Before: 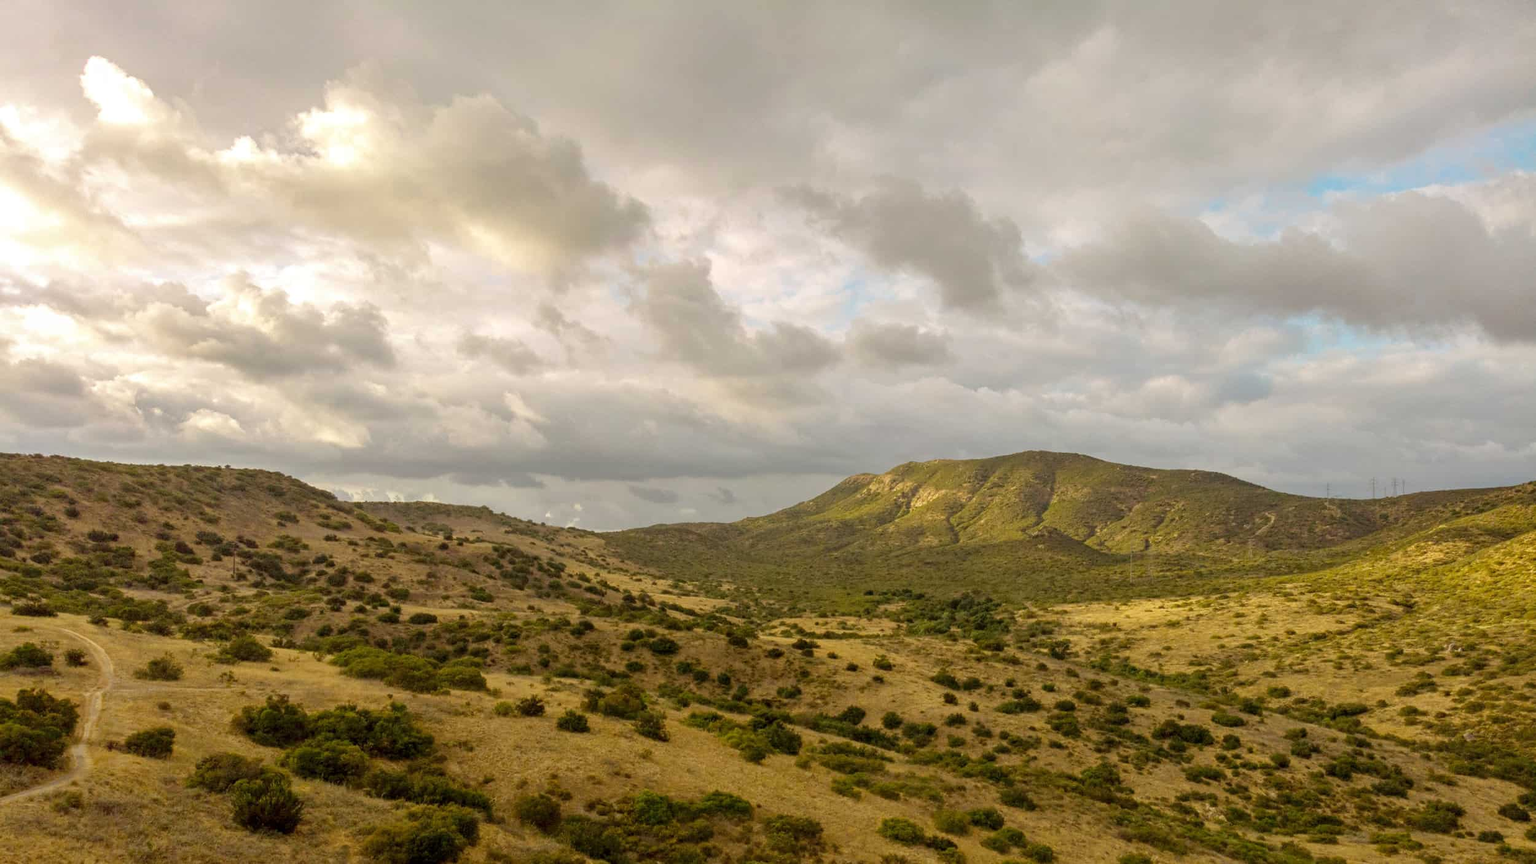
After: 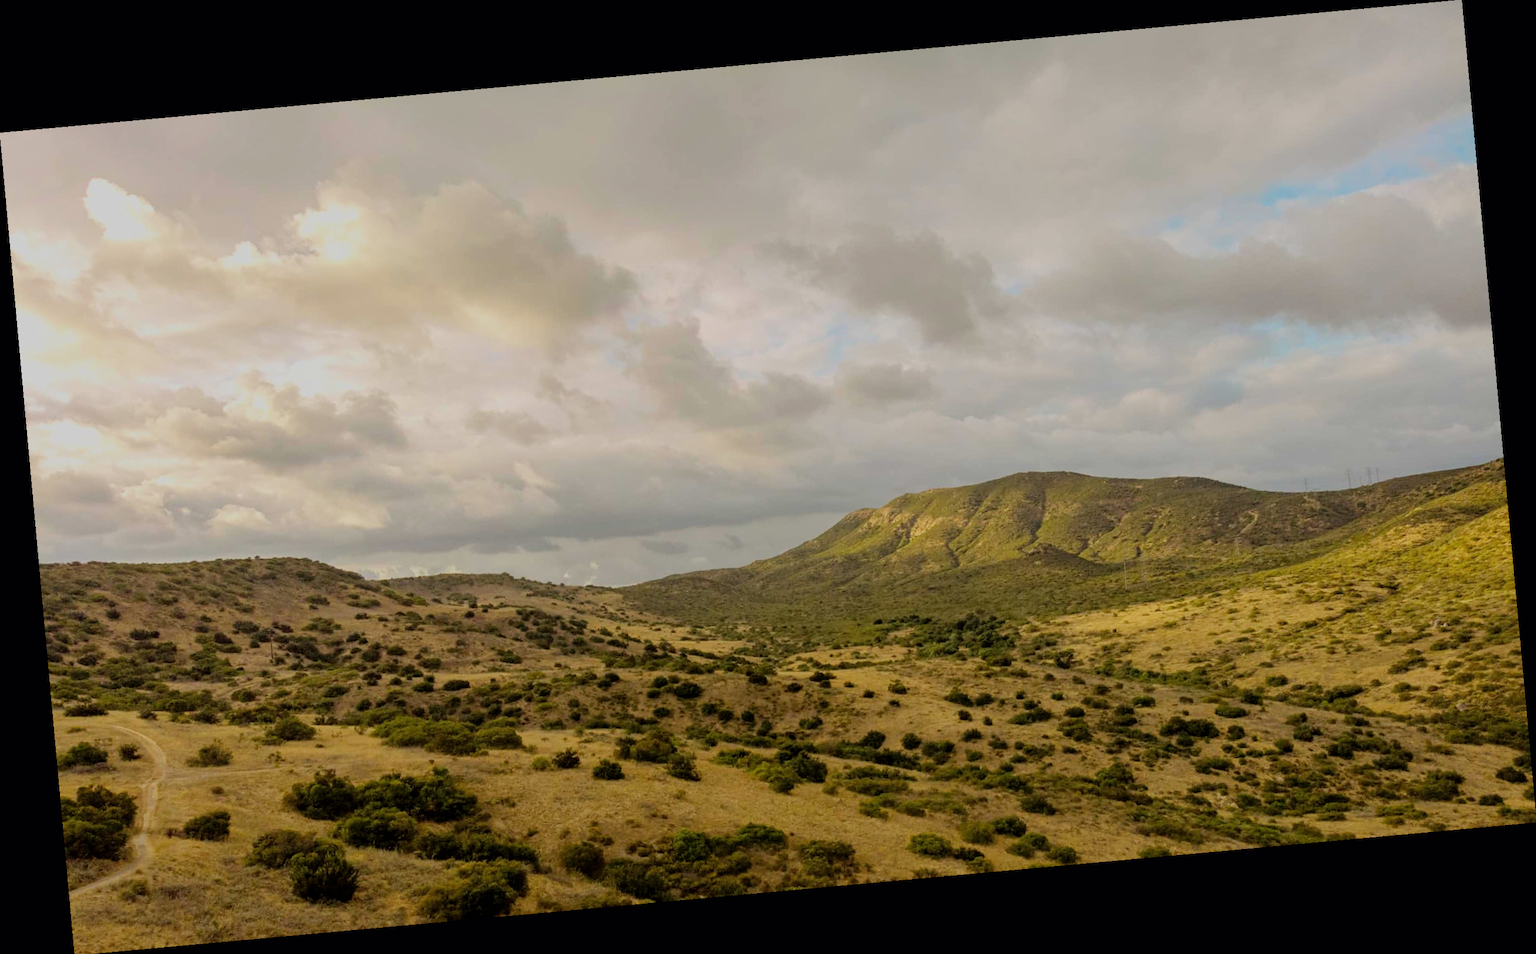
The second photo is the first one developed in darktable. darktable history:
exposure: exposure -0.048 EV, compensate highlight preservation false
rotate and perspective: rotation -5.2°, automatic cropping off
filmic rgb: black relative exposure -7.15 EV, white relative exposure 5.36 EV, hardness 3.02, color science v6 (2022)
